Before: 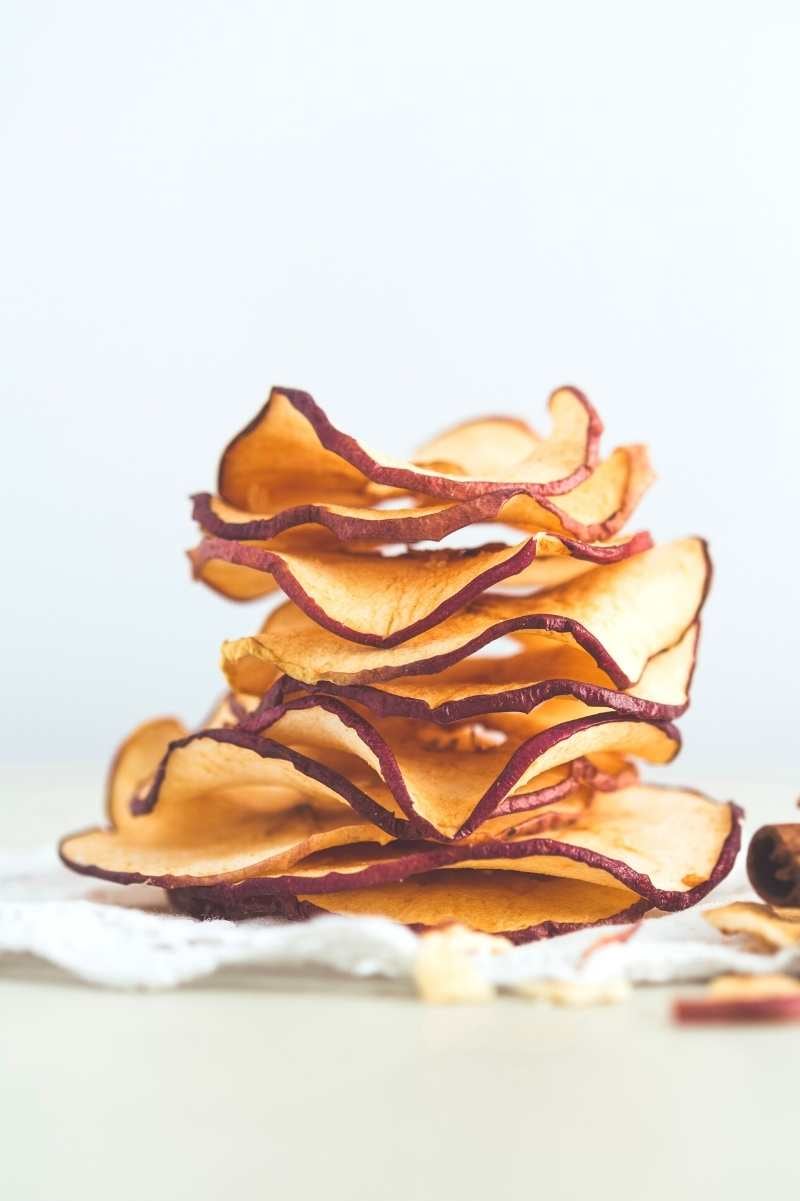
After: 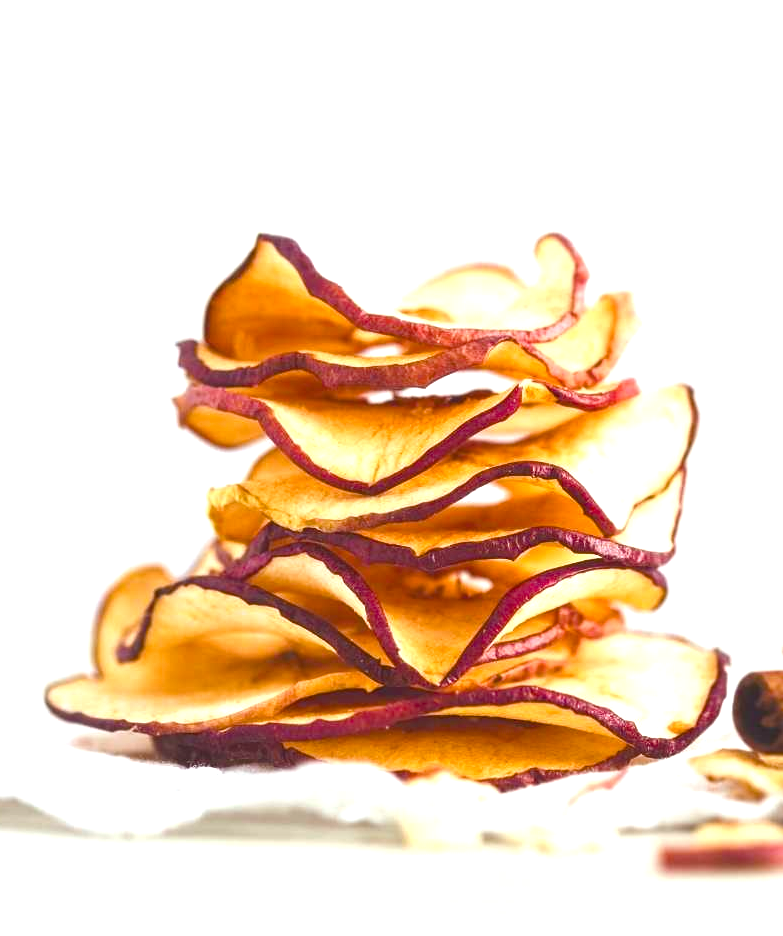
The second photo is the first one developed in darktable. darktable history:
color balance rgb: perceptual saturation grading › mid-tones 6.33%, perceptual saturation grading › shadows 72.44%, perceptual brilliance grading › highlights 11.59%, contrast 5.05%
crop and rotate: left 1.814%, top 12.818%, right 0.25%, bottom 9.225%
